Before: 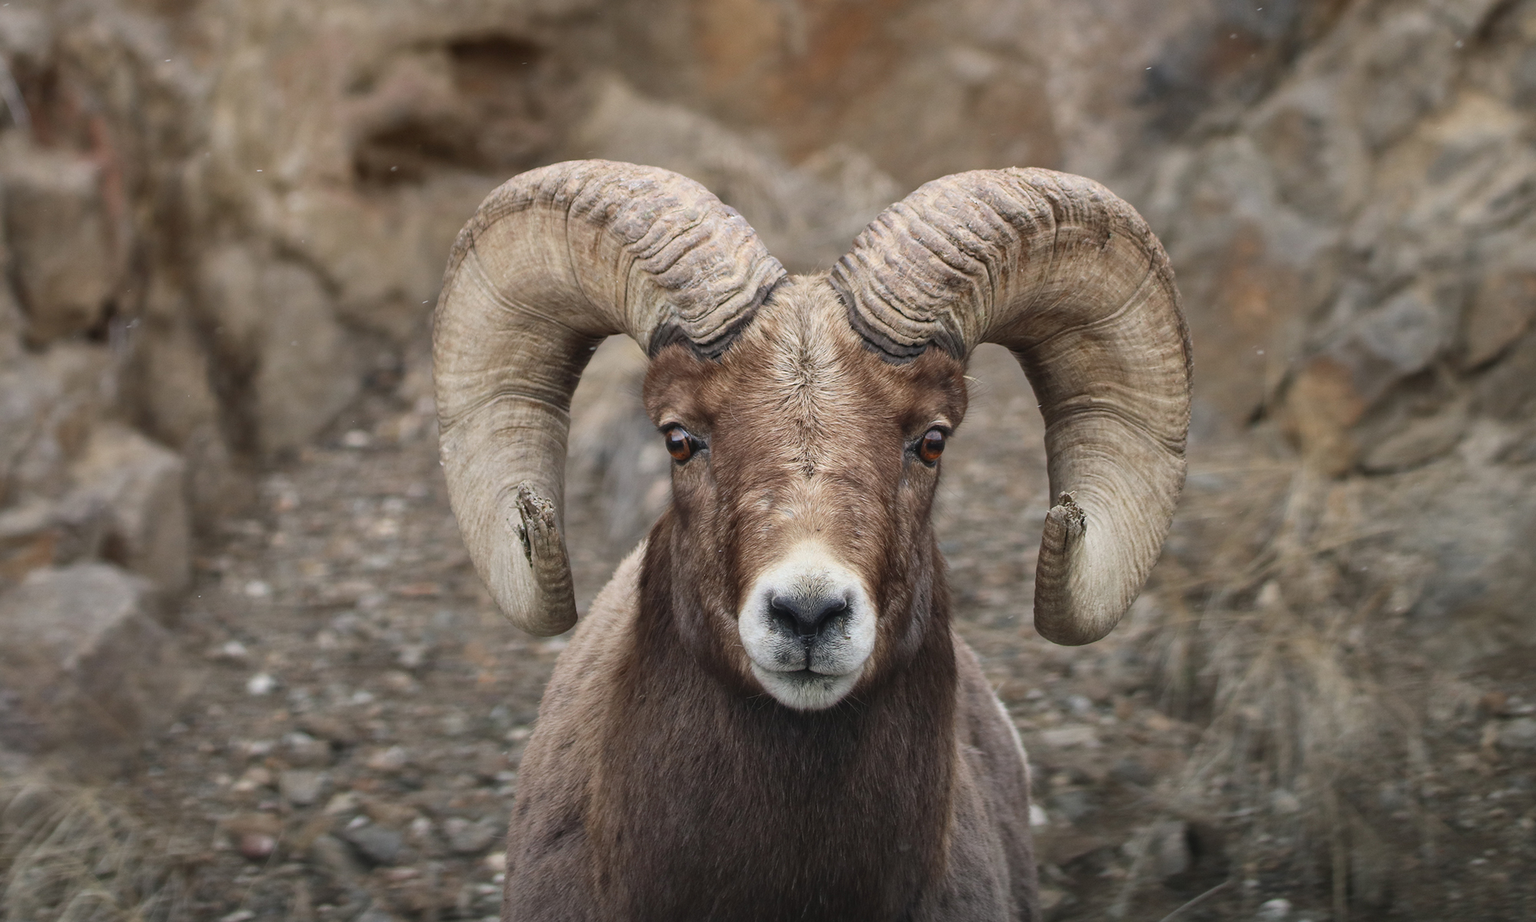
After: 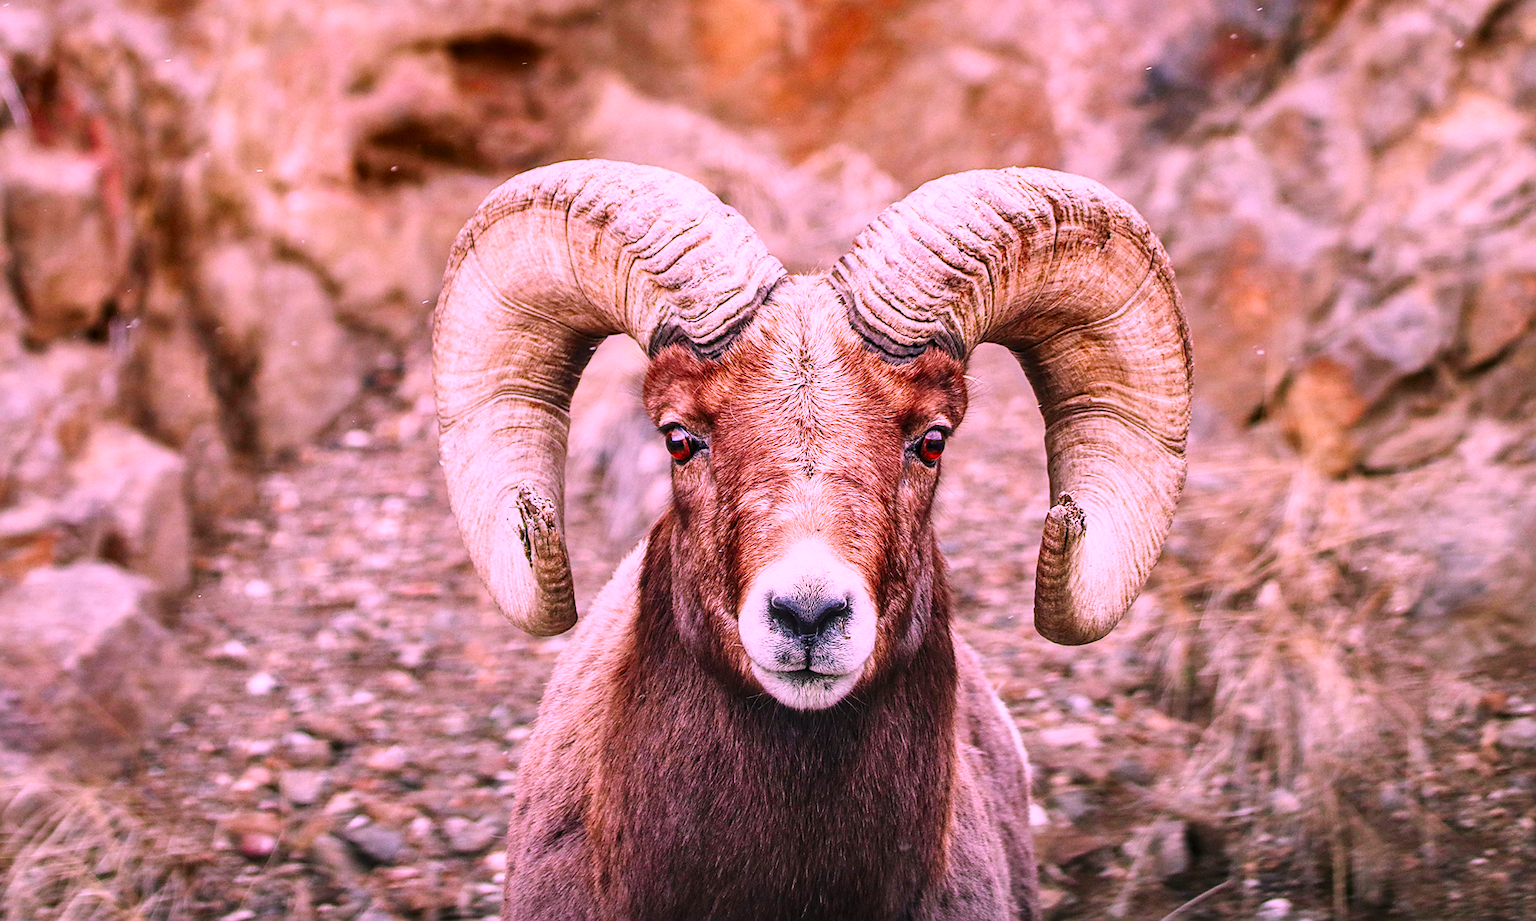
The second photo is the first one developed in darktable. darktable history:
base curve: curves: ch0 [(0, 0.003) (0.001, 0.002) (0.006, 0.004) (0.02, 0.022) (0.048, 0.086) (0.094, 0.234) (0.162, 0.431) (0.258, 0.629) (0.385, 0.8) (0.548, 0.918) (0.751, 0.988) (1, 1)], preserve colors none
exposure: exposure -0.273 EV, compensate highlight preservation false
shadows and highlights: shadows 31.65, highlights -32.09, soften with gaussian
color correction: highlights a* 19.44, highlights b* -11.28, saturation 1.68
tone equalizer: edges refinement/feathering 500, mask exposure compensation -1.57 EV, preserve details no
local contrast: on, module defaults
sharpen: on, module defaults
